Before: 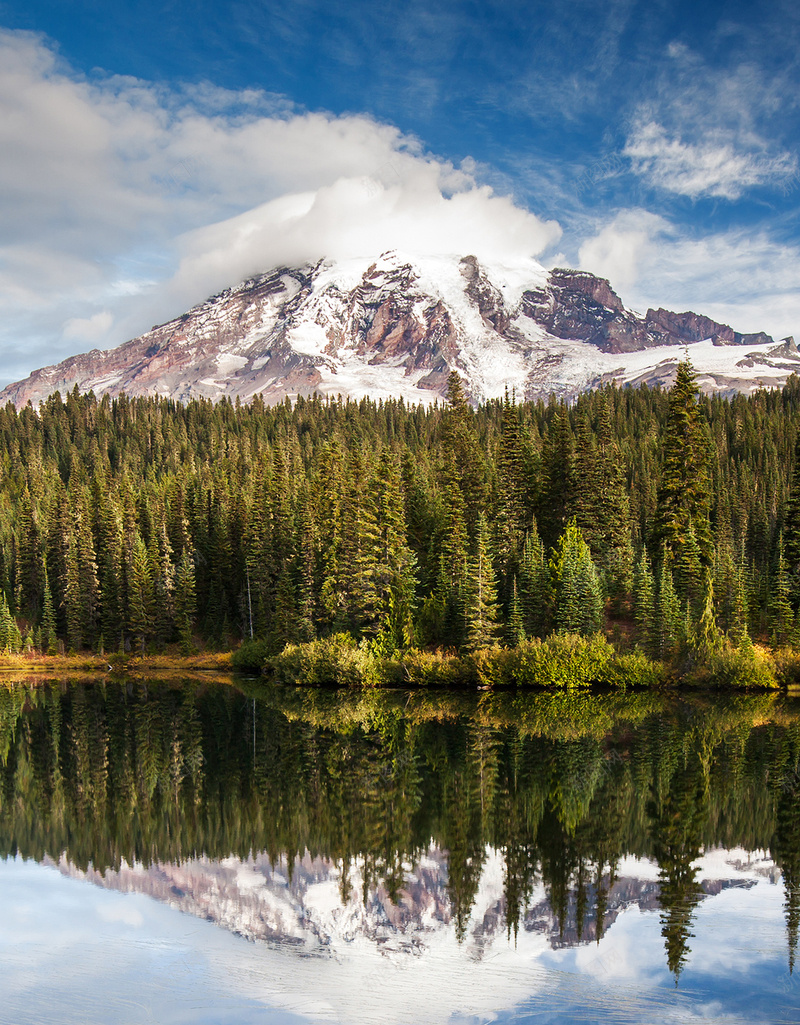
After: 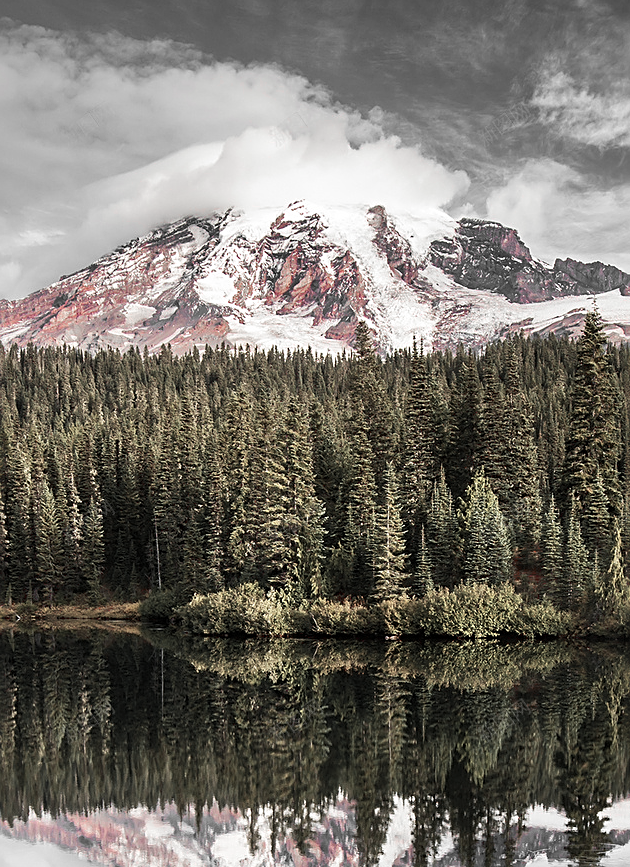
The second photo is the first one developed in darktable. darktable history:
crop: left 11.55%, top 4.935%, right 9.588%, bottom 10.474%
sharpen: amount 0.492
color zones: curves: ch1 [(0, 0.831) (0.08, 0.771) (0.157, 0.268) (0.241, 0.207) (0.562, -0.005) (0.714, -0.013) (0.876, 0.01) (1, 0.831)]
